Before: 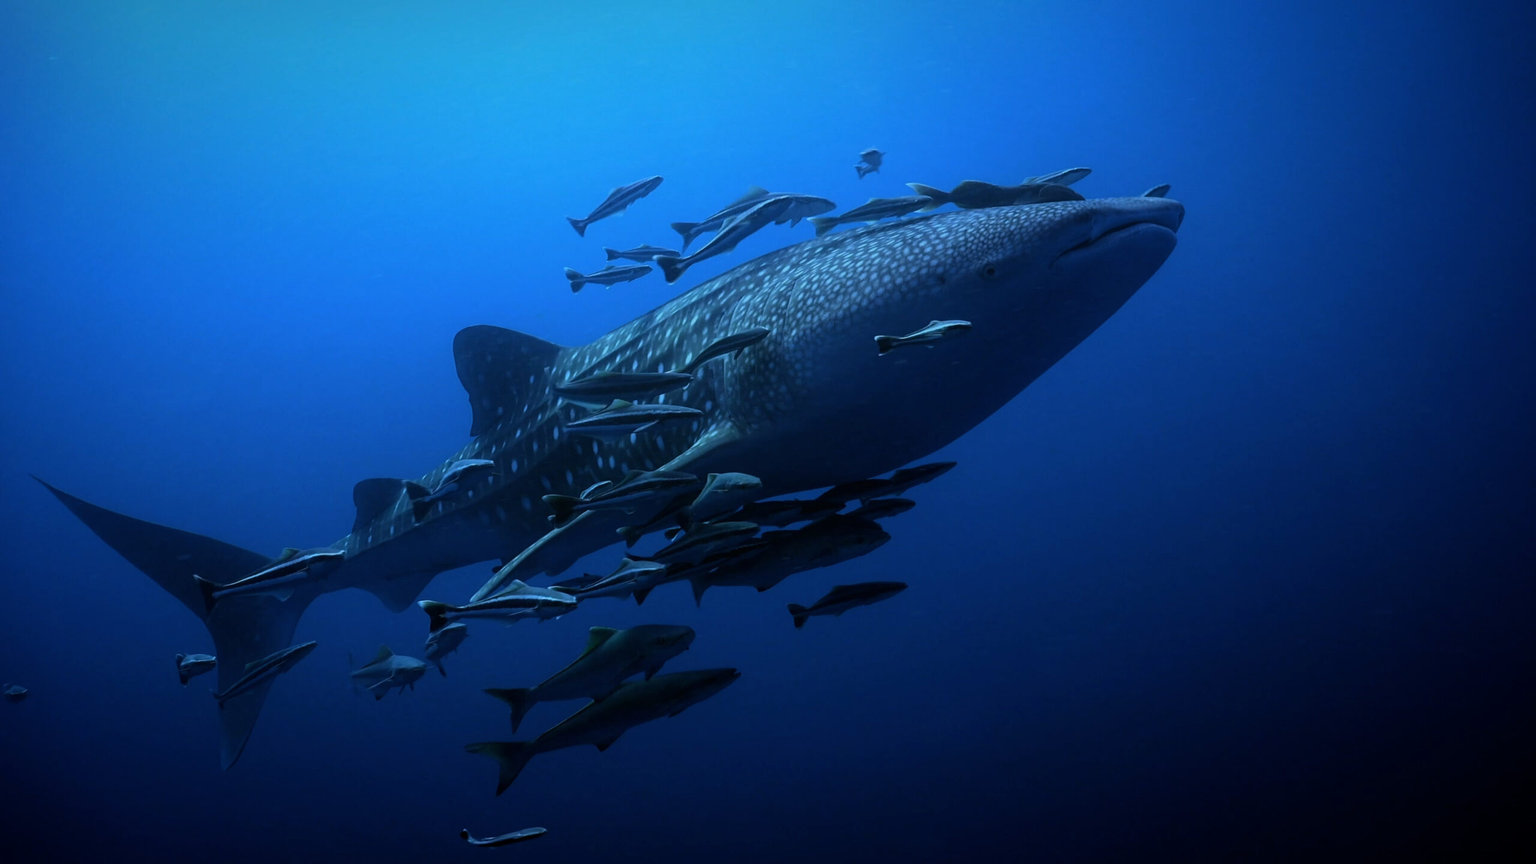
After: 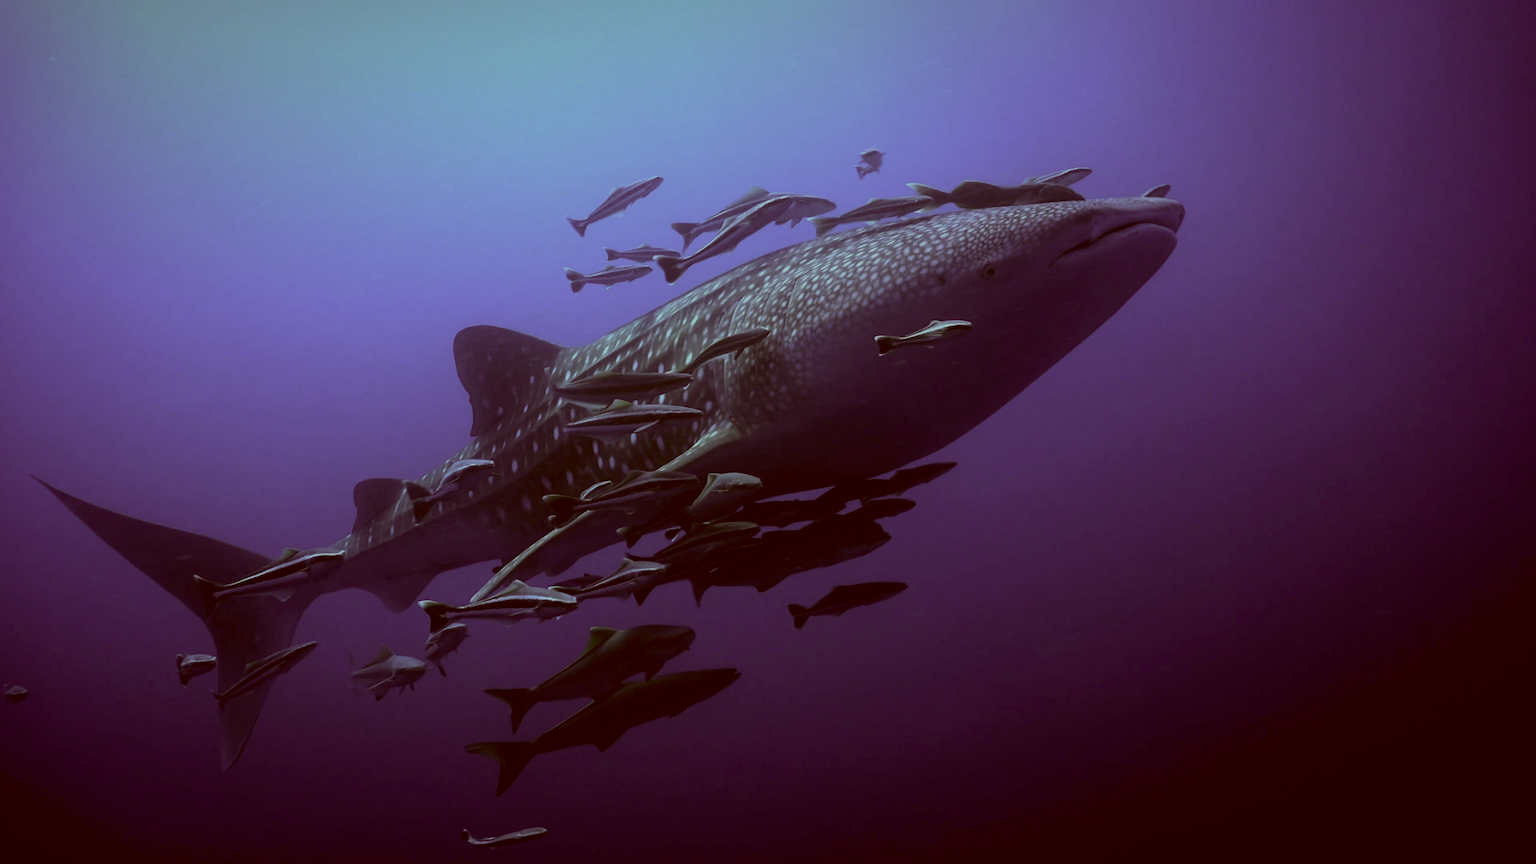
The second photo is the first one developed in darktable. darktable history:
color correction: highlights a* 1.06, highlights b* 24.12, shadows a* 15.87, shadows b* 24.19
